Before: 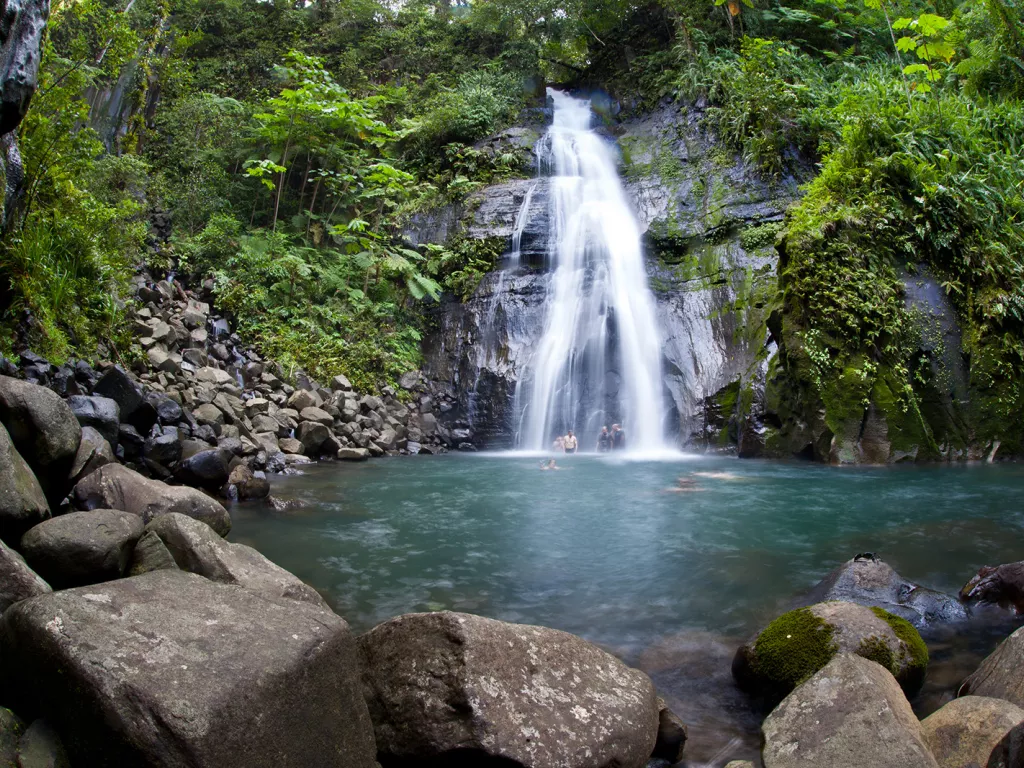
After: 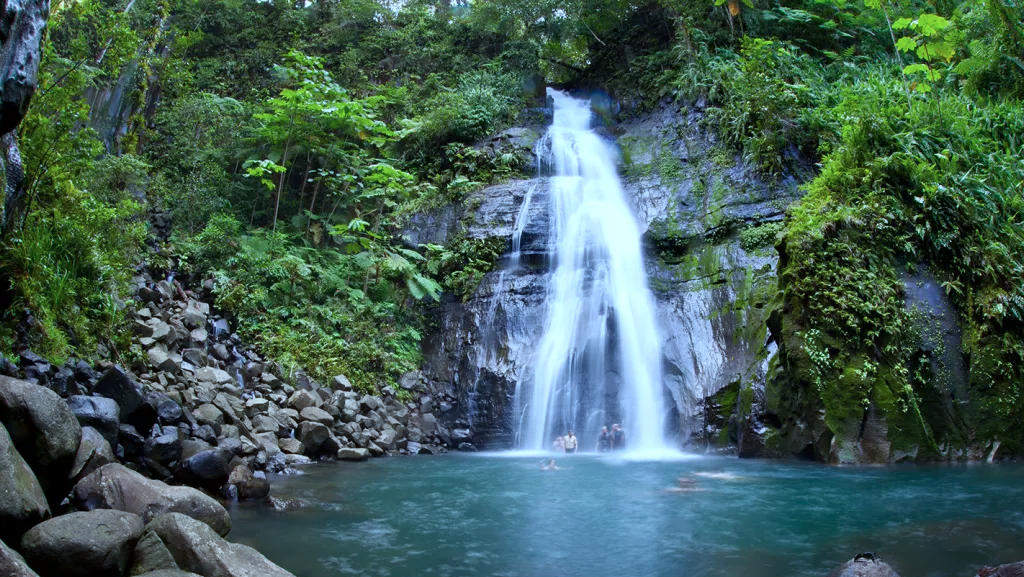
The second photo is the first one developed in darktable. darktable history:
crop: bottom 24.759%
color calibration: x 0.382, y 0.372, temperature 3920.6 K, saturation algorithm version 1 (2020)
